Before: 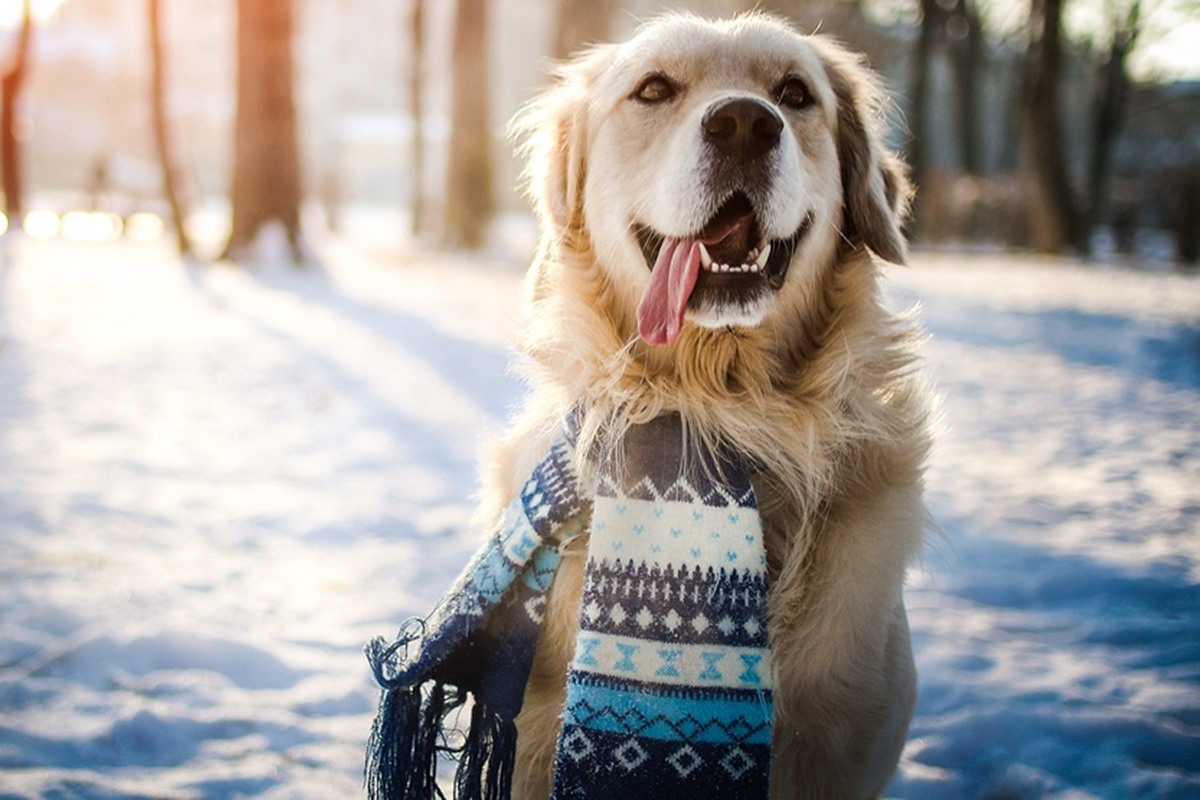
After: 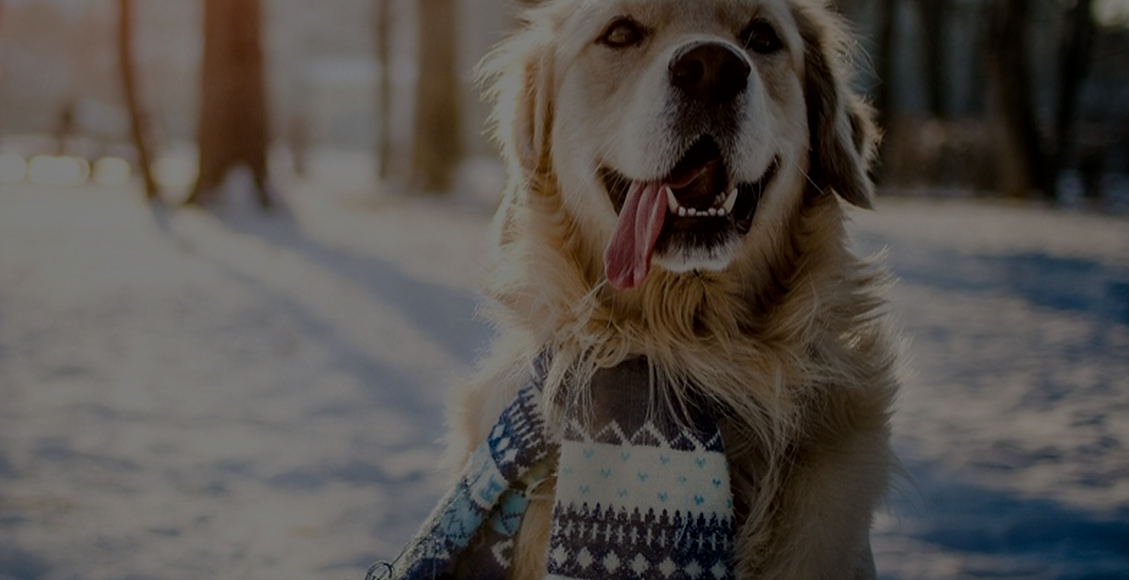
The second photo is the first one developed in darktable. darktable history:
exposure: exposure -2.351 EV, compensate highlight preservation false
haze removal: compatibility mode true, adaptive false
local contrast: mode bilateral grid, contrast 21, coarseness 49, detail 120%, midtone range 0.2
crop: left 2.771%, top 7.054%, right 3.111%, bottom 20.365%
